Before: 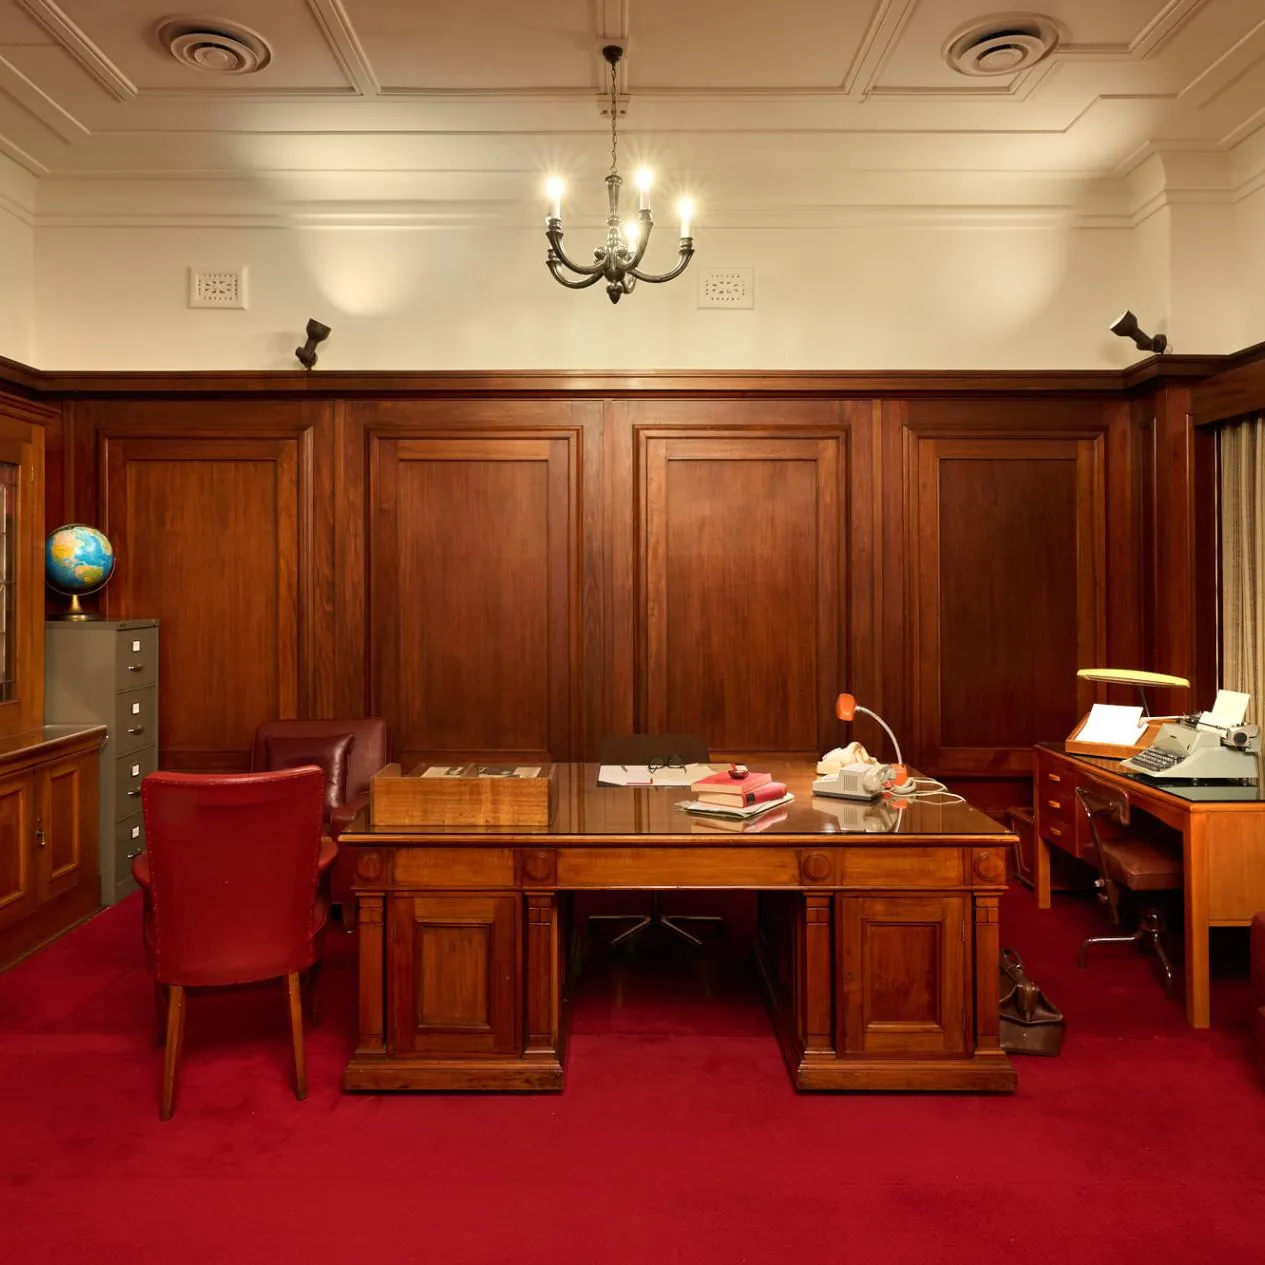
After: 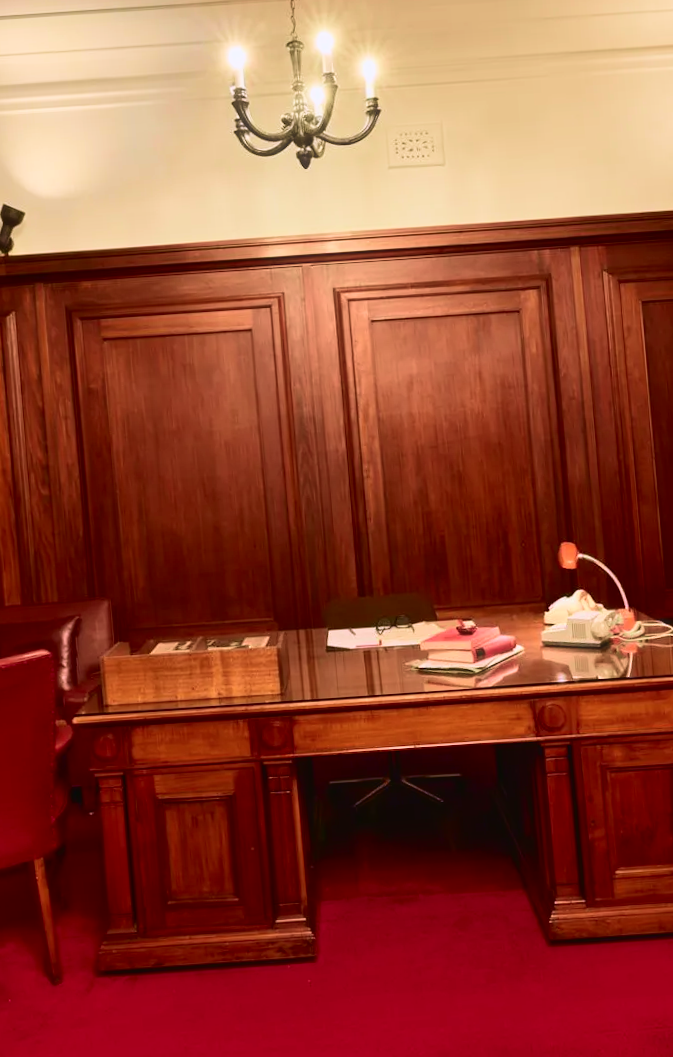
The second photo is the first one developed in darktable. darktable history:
rotate and perspective: rotation -4.2°, shear 0.006, automatic cropping off
white balance: red 1.004, blue 1.096
velvia: on, module defaults
haze removal: strength -0.09, adaptive false
crop and rotate: angle 0.02°, left 24.353%, top 13.219%, right 26.156%, bottom 8.224%
tone curve: curves: ch0 [(0, 0.021) (0.049, 0.044) (0.158, 0.113) (0.351, 0.331) (0.485, 0.505) (0.656, 0.696) (0.868, 0.887) (1, 0.969)]; ch1 [(0, 0) (0.322, 0.328) (0.434, 0.438) (0.473, 0.477) (0.502, 0.503) (0.522, 0.526) (0.564, 0.591) (0.602, 0.632) (0.677, 0.701) (0.859, 0.885) (1, 1)]; ch2 [(0, 0) (0.33, 0.301) (0.452, 0.434) (0.502, 0.505) (0.535, 0.554) (0.565, 0.598) (0.618, 0.629) (1, 1)], color space Lab, independent channels, preserve colors none
